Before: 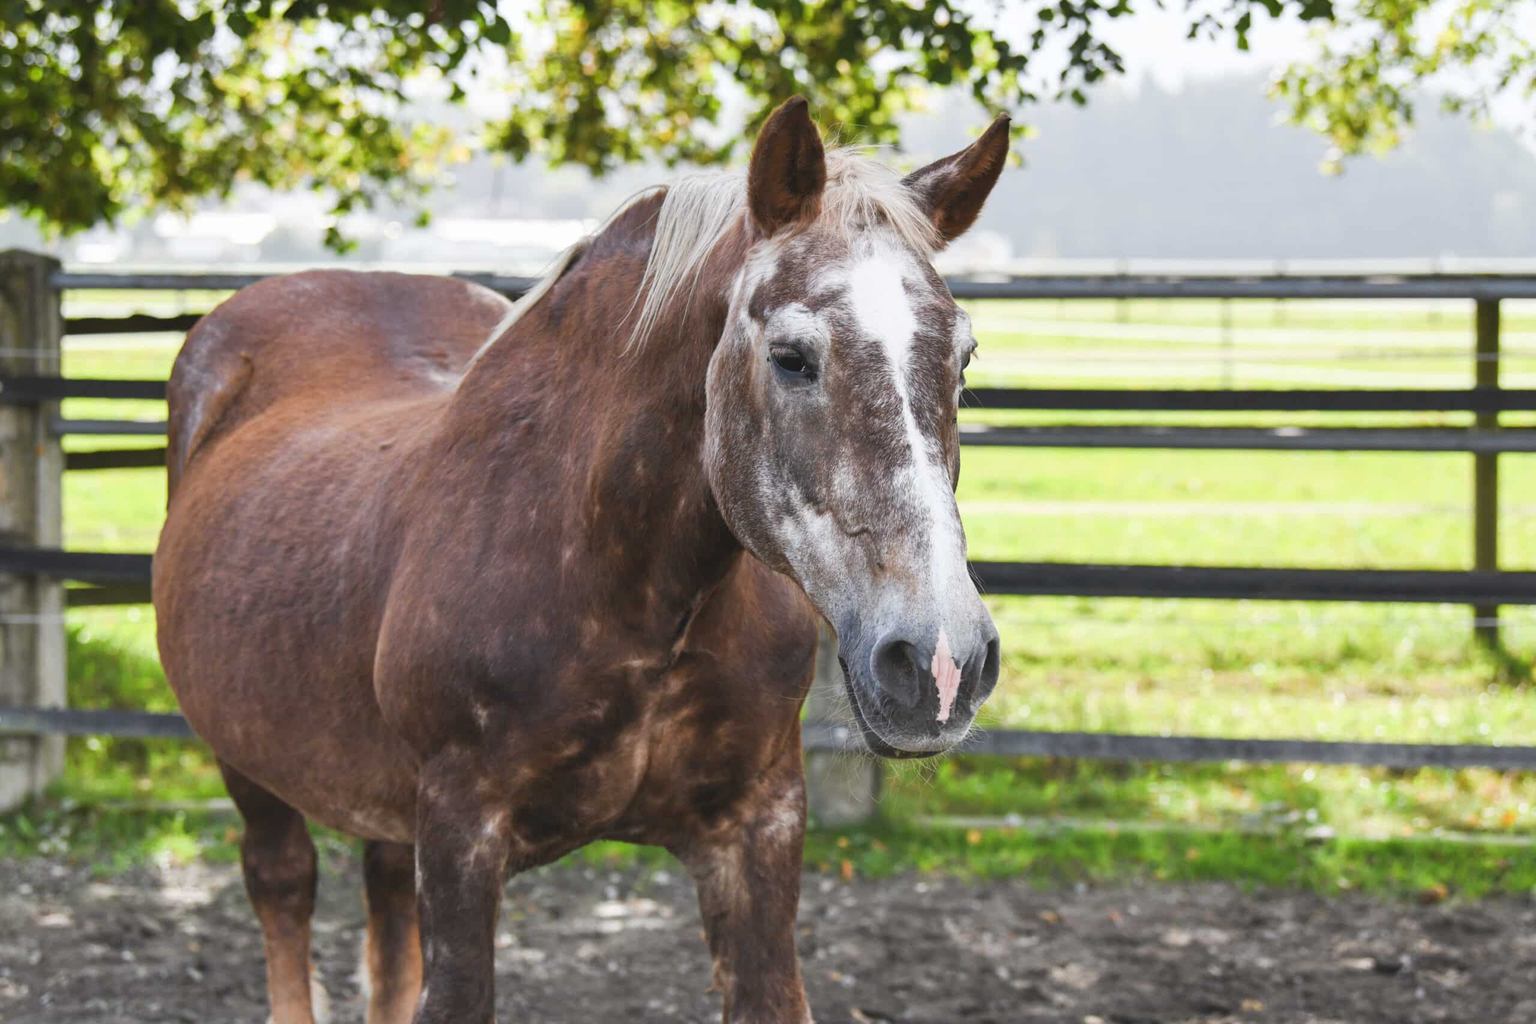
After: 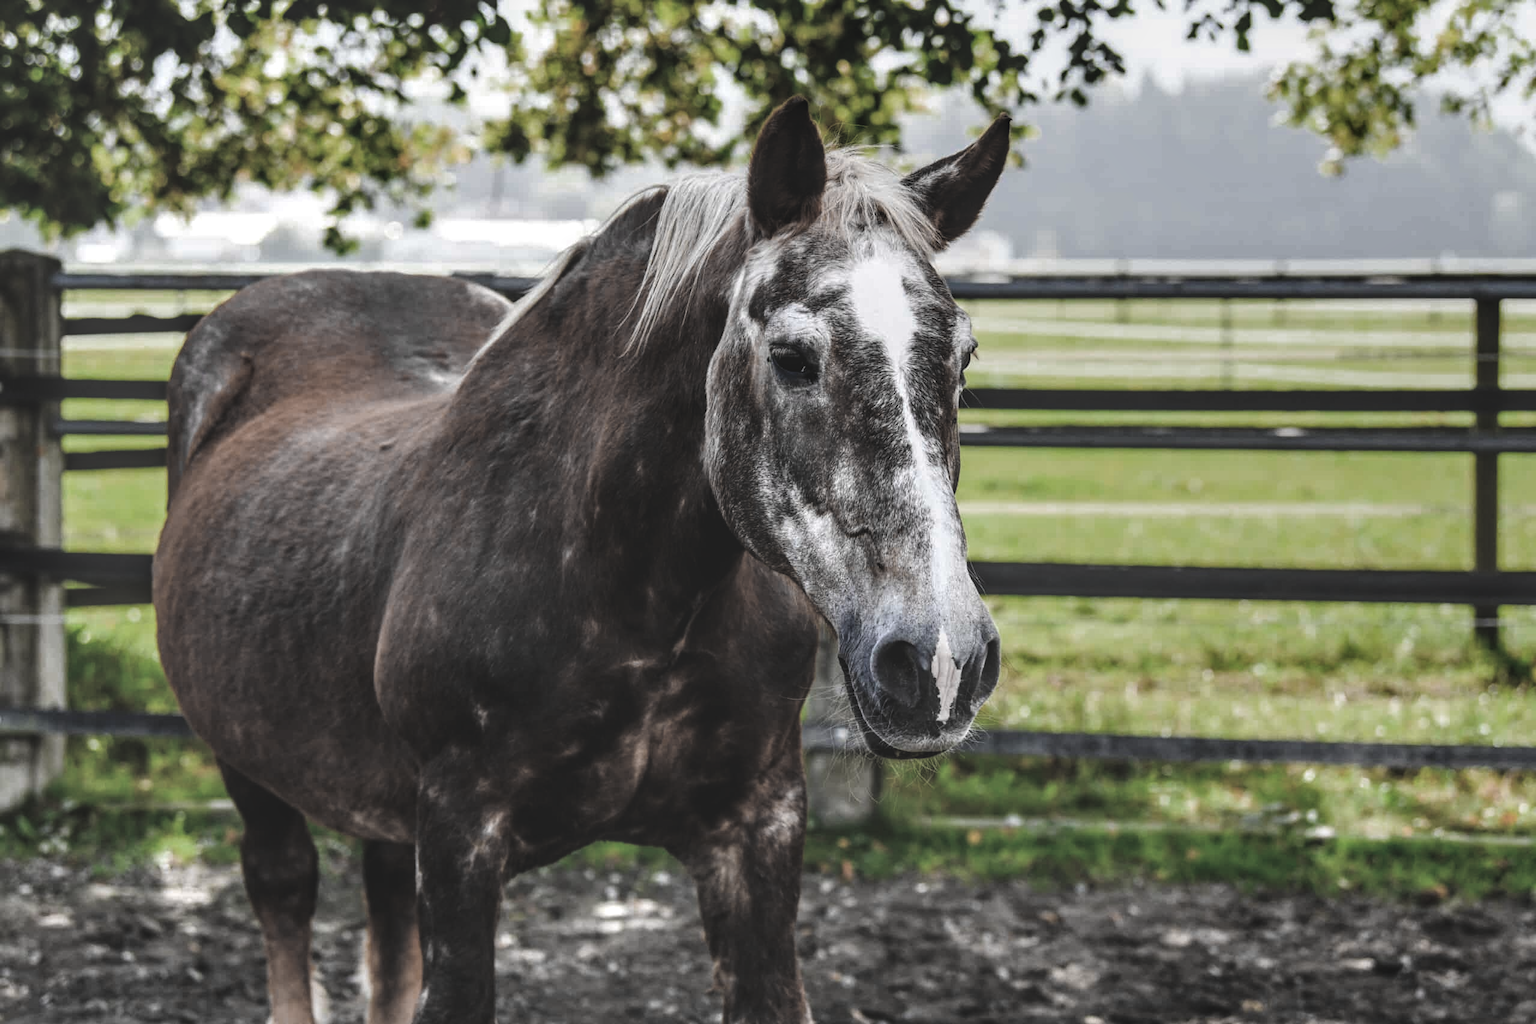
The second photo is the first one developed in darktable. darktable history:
rgb curve: curves: ch0 [(0, 0.186) (0.314, 0.284) (0.775, 0.708) (1, 1)], compensate middle gray true, preserve colors none
local contrast: highlights 79%, shadows 56%, detail 175%, midtone range 0.428
color zones: curves: ch0 [(0, 0.487) (0.241, 0.395) (0.434, 0.373) (0.658, 0.412) (0.838, 0.487)]; ch1 [(0, 0) (0.053, 0.053) (0.211, 0.202) (0.579, 0.259) (0.781, 0.241)]
basic adjustments: black level correction 0.018, exposure 0.33 EV, highlight compression 93.18, middle gray 17.31%, brightness -0.09, saturation 0.33, vibrance -0.21
